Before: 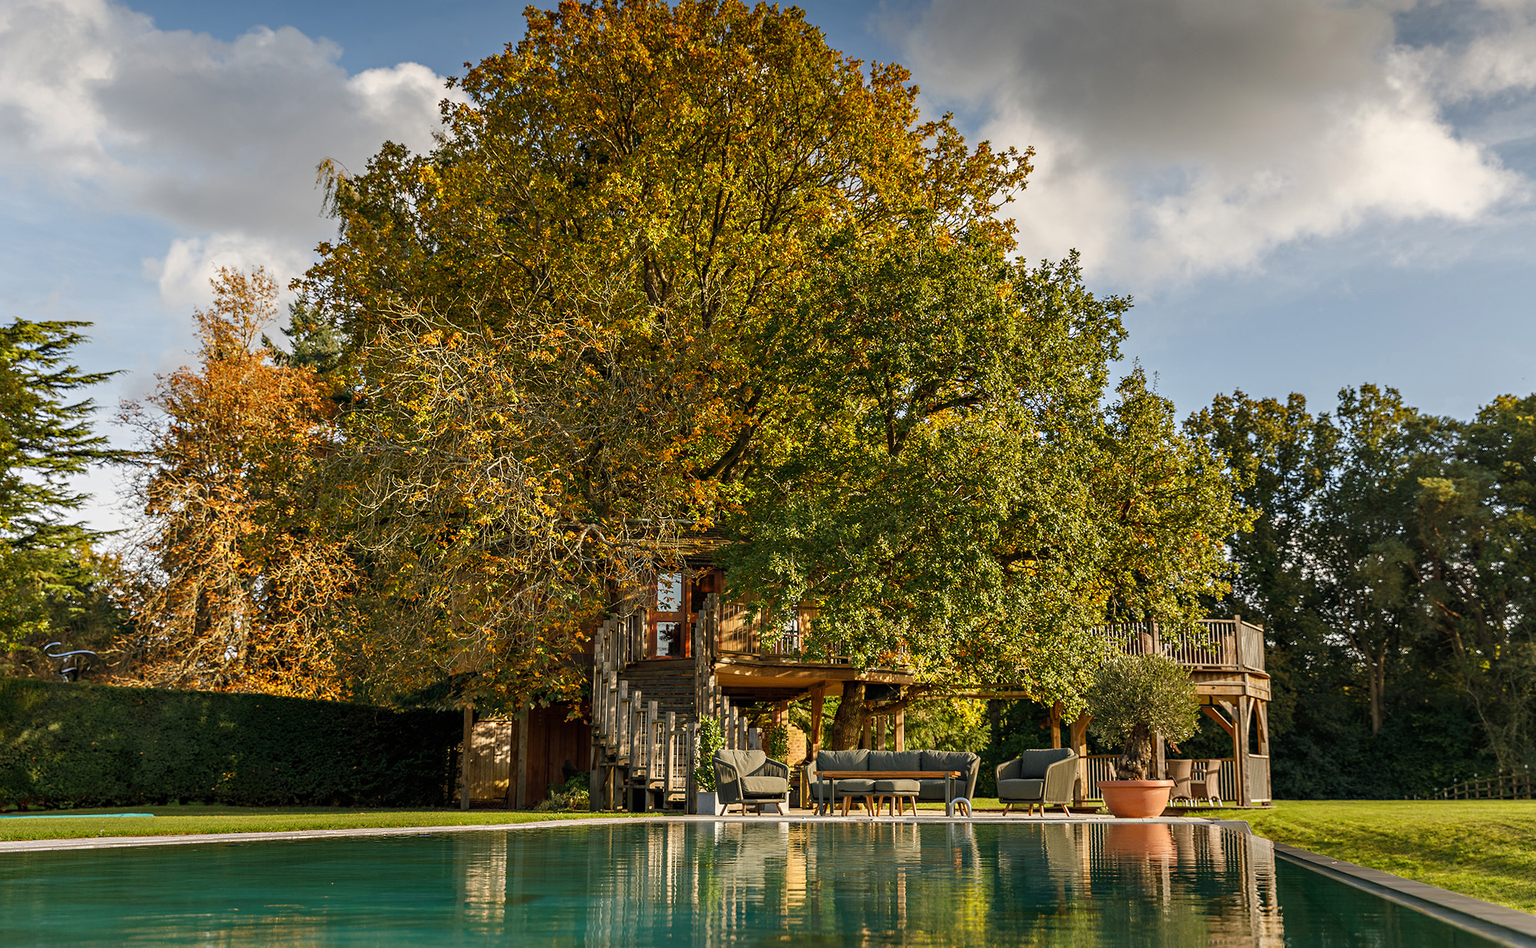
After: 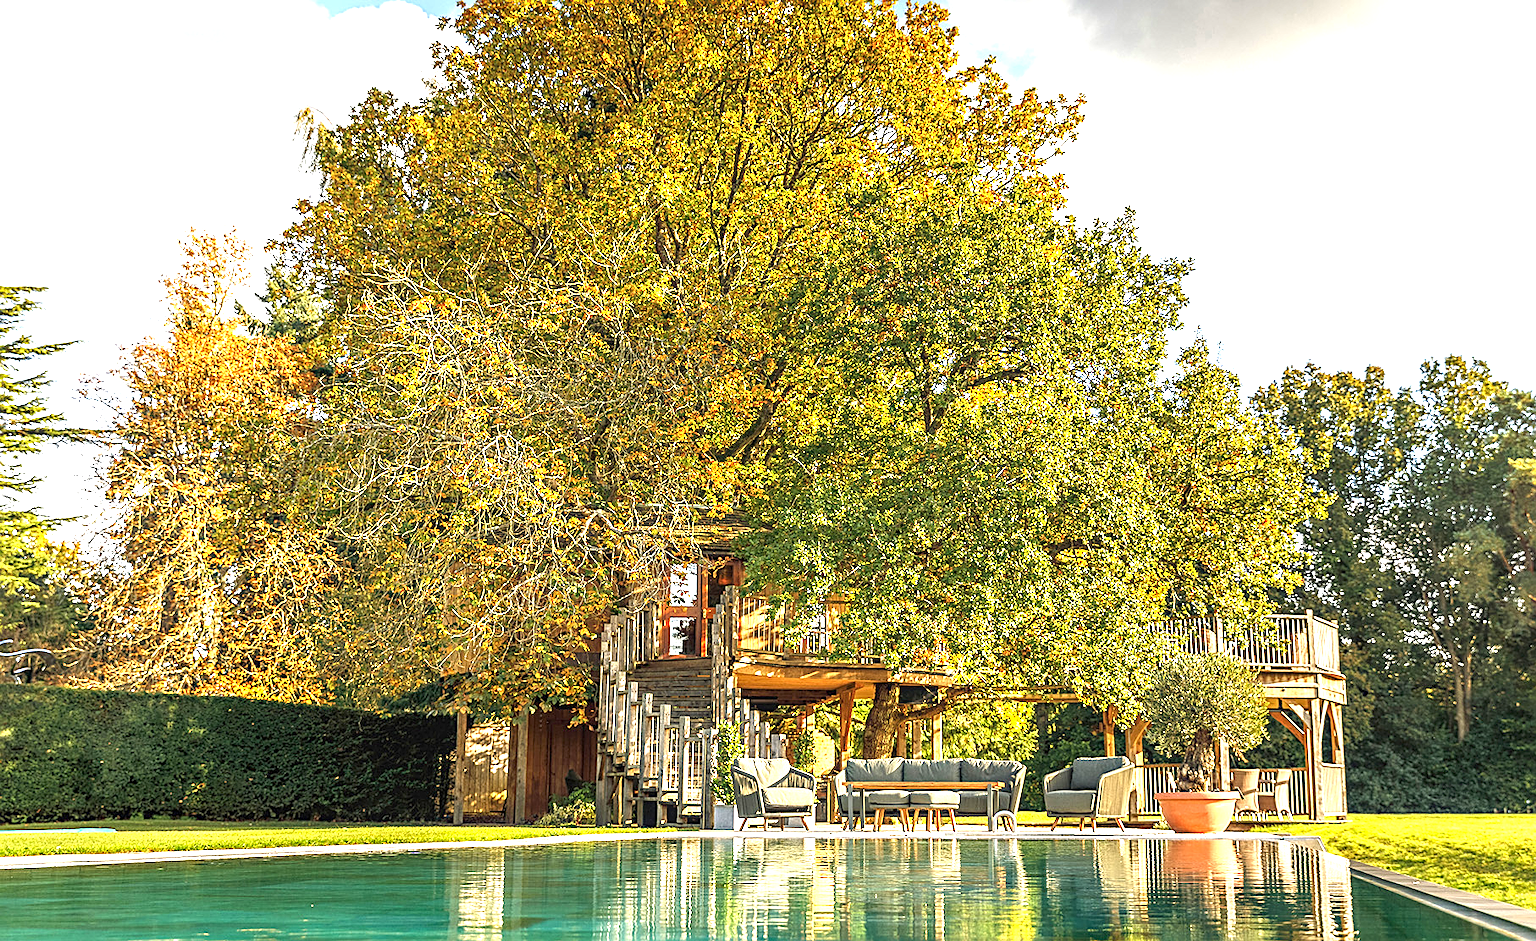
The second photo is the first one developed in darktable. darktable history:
exposure: black level correction 0, exposure 1.946 EV, compensate exposure bias true, compensate highlight preservation false
local contrast: on, module defaults
sharpen: on, module defaults
crop: left 3.217%, top 6.492%, right 5.99%, bottom 3.249%
